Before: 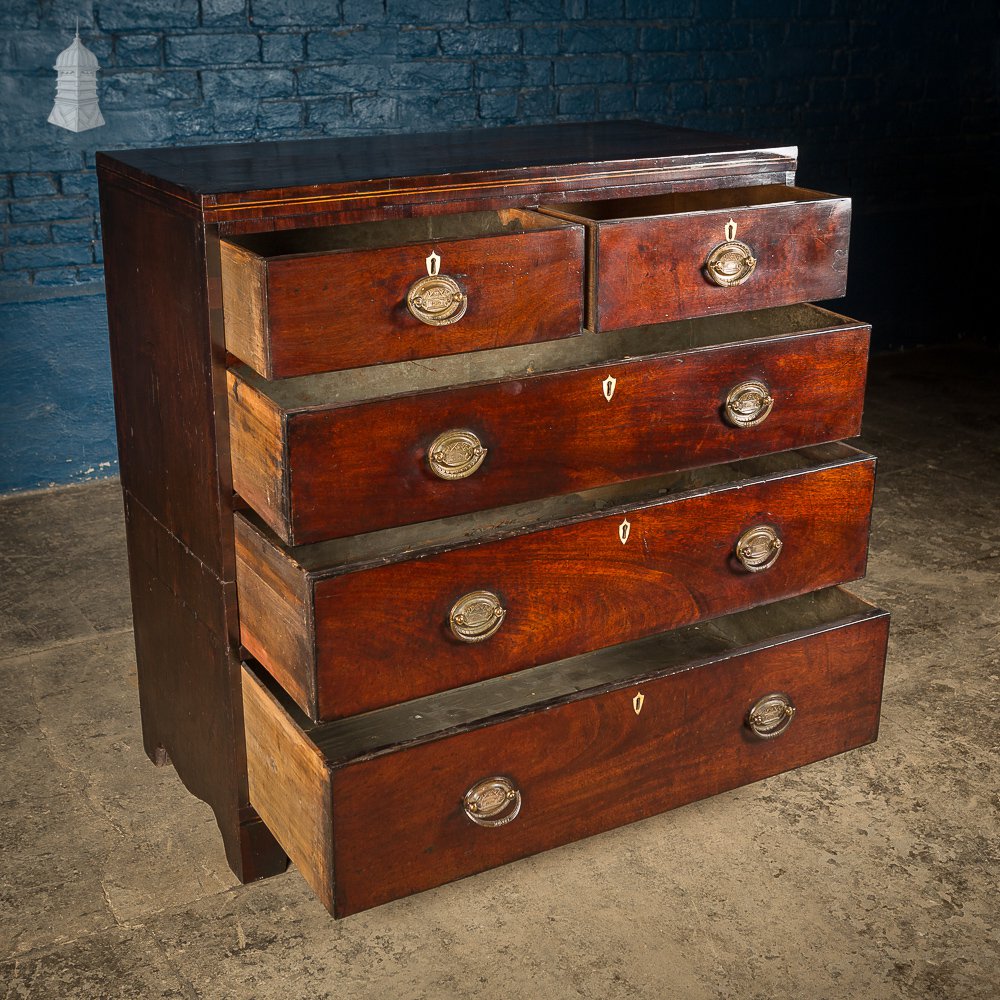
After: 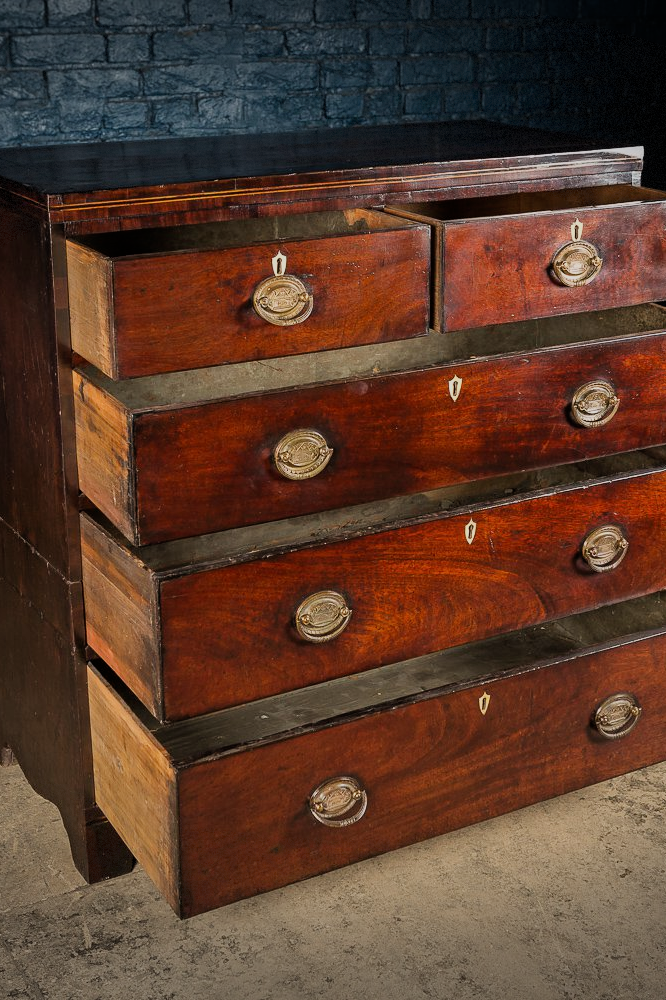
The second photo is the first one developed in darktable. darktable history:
crop: left 15.419%, right 17.914%
filmic rgb: black relative exposure -7.82 EV, white relative exposure 4.29 EV, hardness 3.86, color science v6 (2022)
vignetting: fall-off start 100%, brightness -0.406, saturation -0.3, width/height ratio 1.324, dithering 8-bit output, unbound false
